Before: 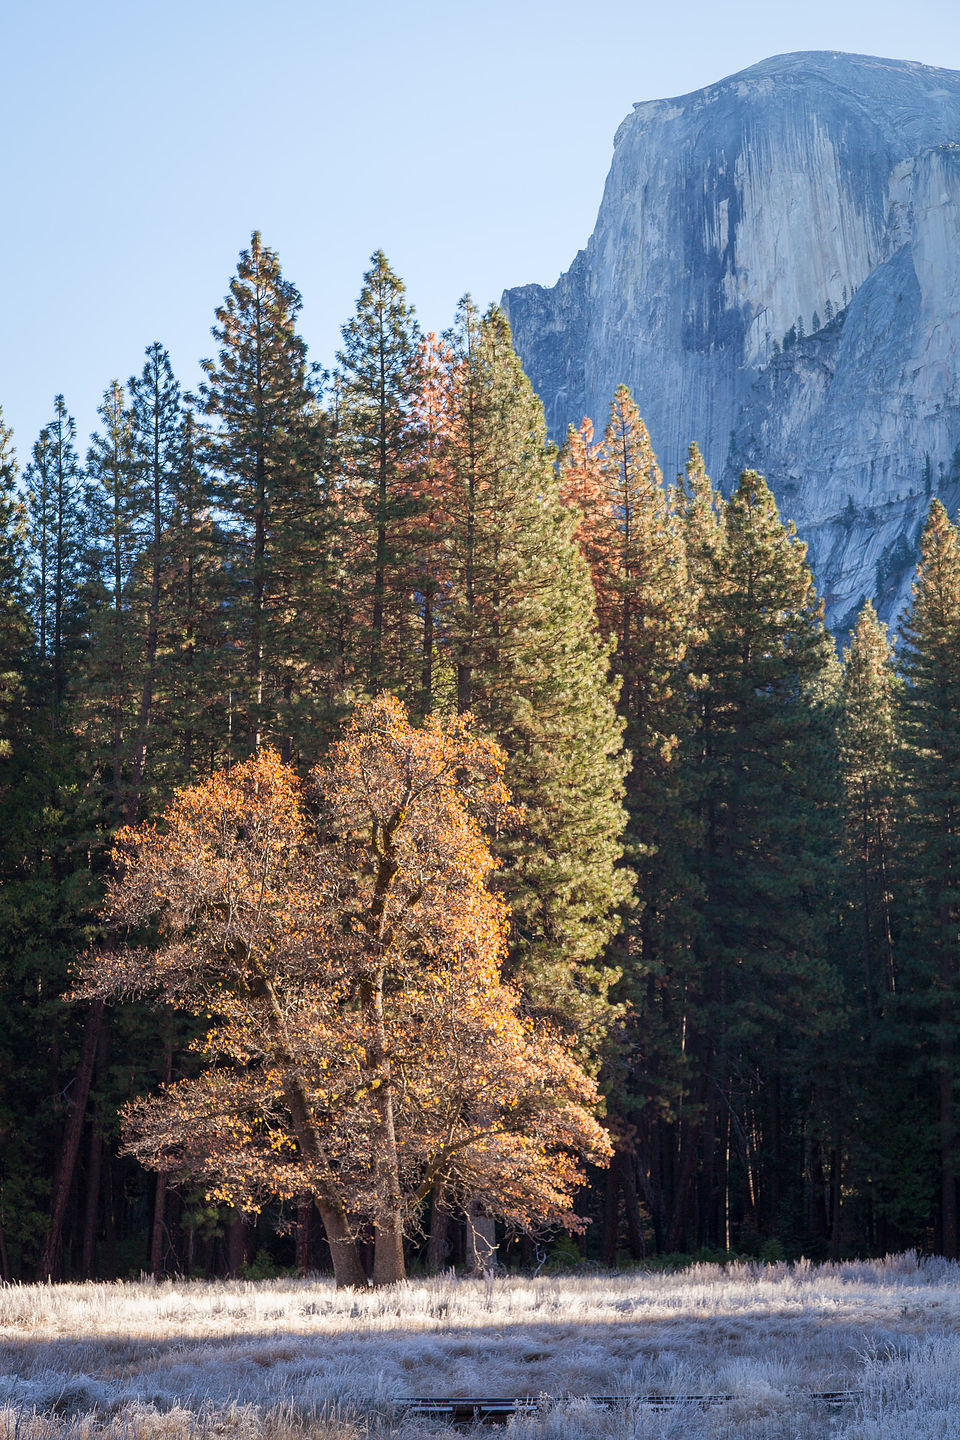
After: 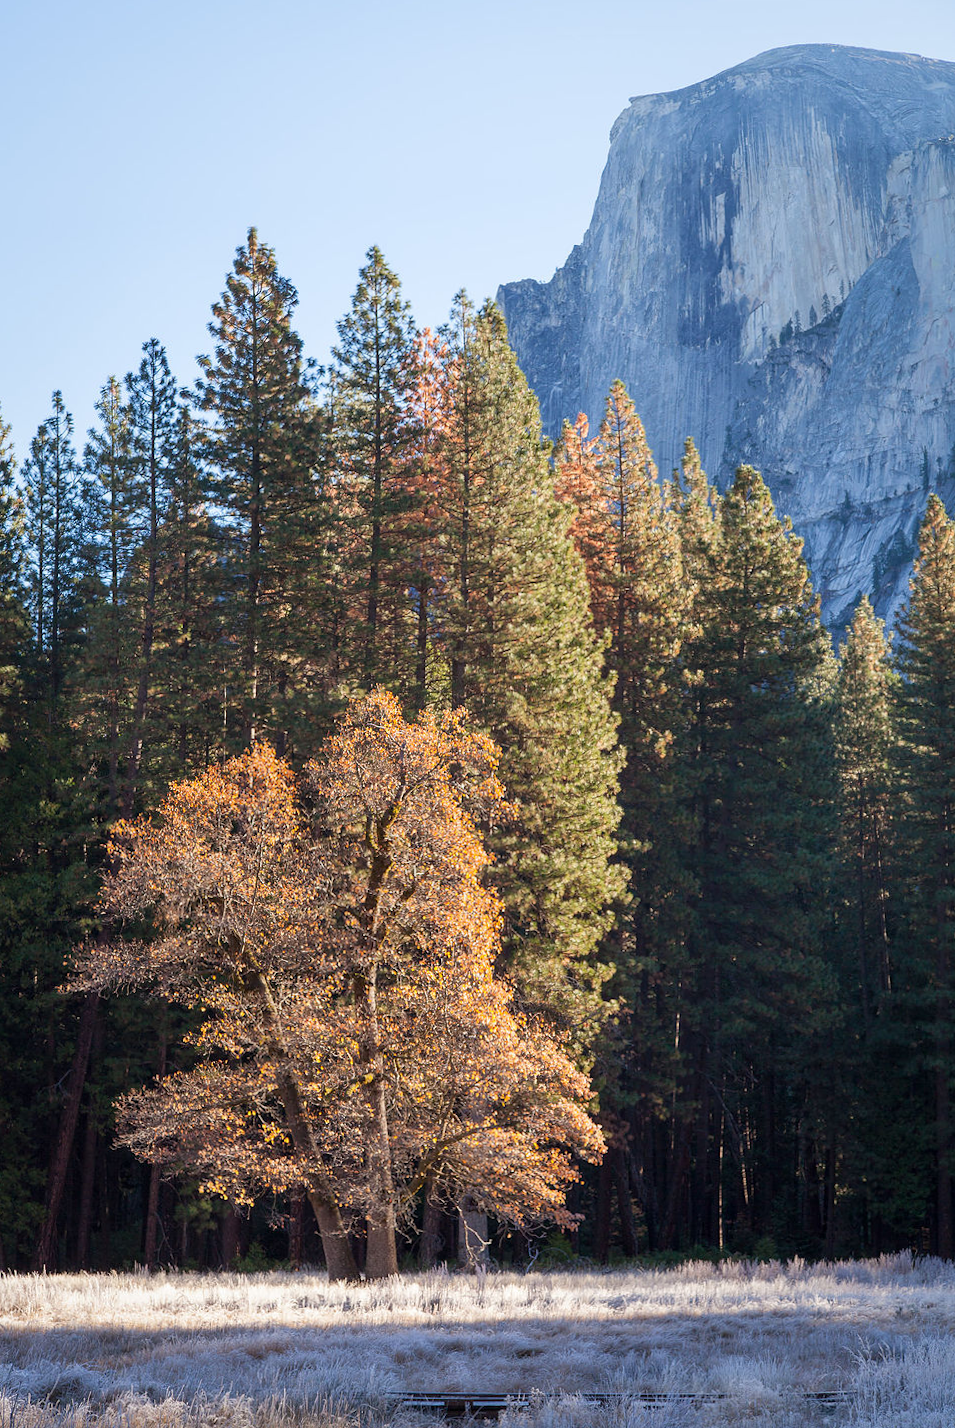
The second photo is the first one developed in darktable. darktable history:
rotate and perspective: rotation 0.192°, lens shift (horizontal) -0.015, crop left 0.005, crop right 0.996, crop top 0.006, crop bottom 0.99
white balance: red 1, blue 1
